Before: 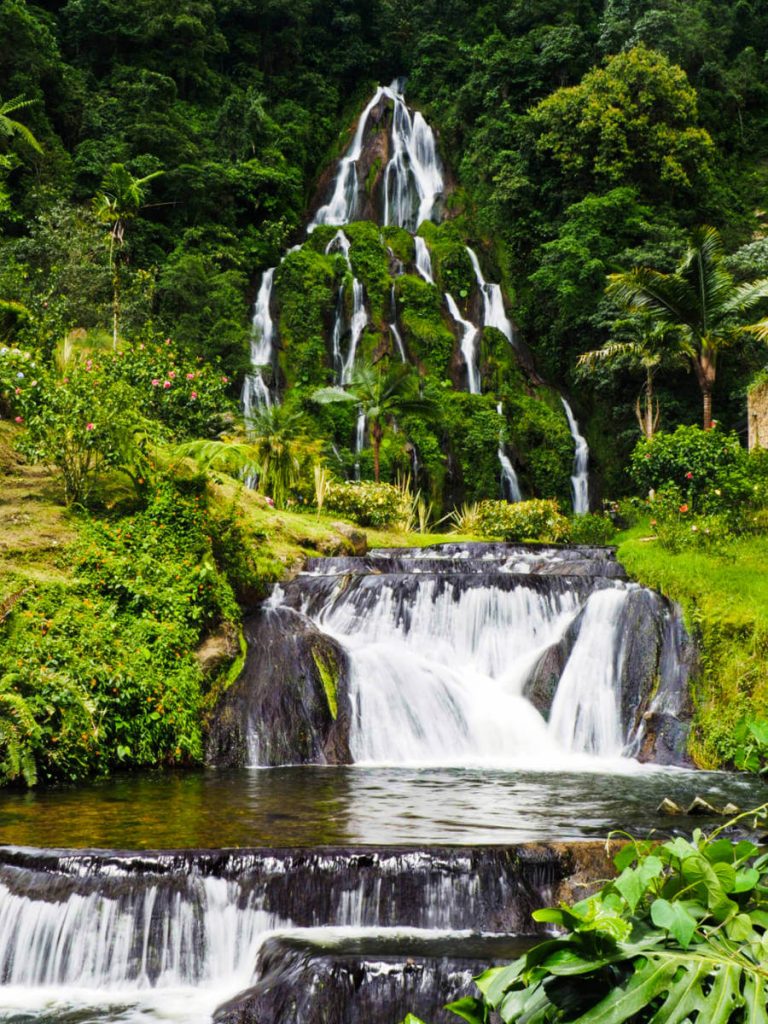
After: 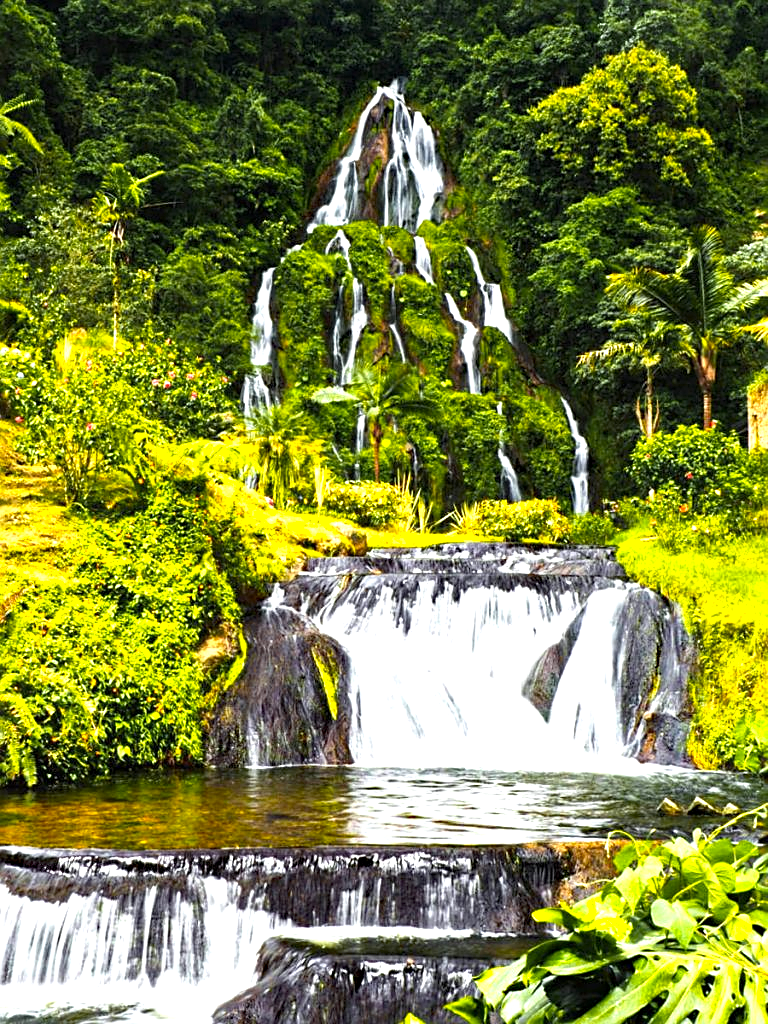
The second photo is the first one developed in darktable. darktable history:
exposure: exposure 0.935 EV, compensate highlight preservation false
sharpen: on, module defaults
white balance: red 0.978, blue 0.999
color zones: curves: ch0 [(0, 0.511) (0.143, 0.531) (0.286, 0.56) (0.429, 0.5) (0.571, 0.5) (0.714, 0.5) (0.857, 0.5) (1, 0.5)]; ch1 [(0, 0.525) (0.143, 0.705) (0.286, 0.715) (0.429, 0.35) (0.571, 0.35) (0.714, 0.35) (0.857, 0.4) (1, 0.4)]; ch2 [(0, 0.572) (0.143, 0.512) (0.286, 0.473) (0.429, 0.45) (0.571, 0.5) (0.714, 0.5) (0.857, 0.518) (1, 0.518)]
haze removal: strength 0.29, distance 0.25, compatibility mode true, adaptive false
